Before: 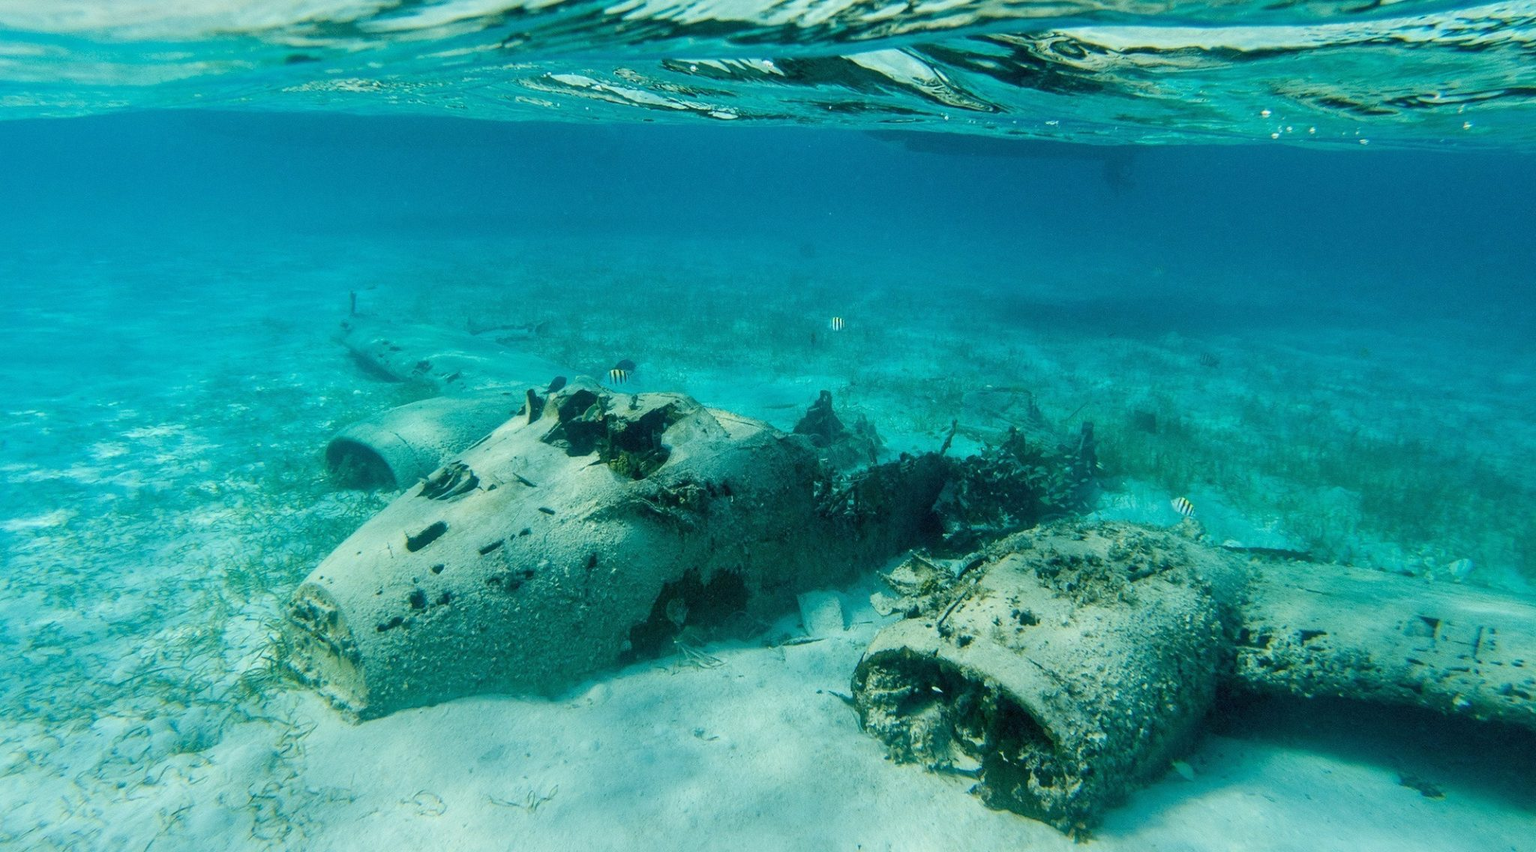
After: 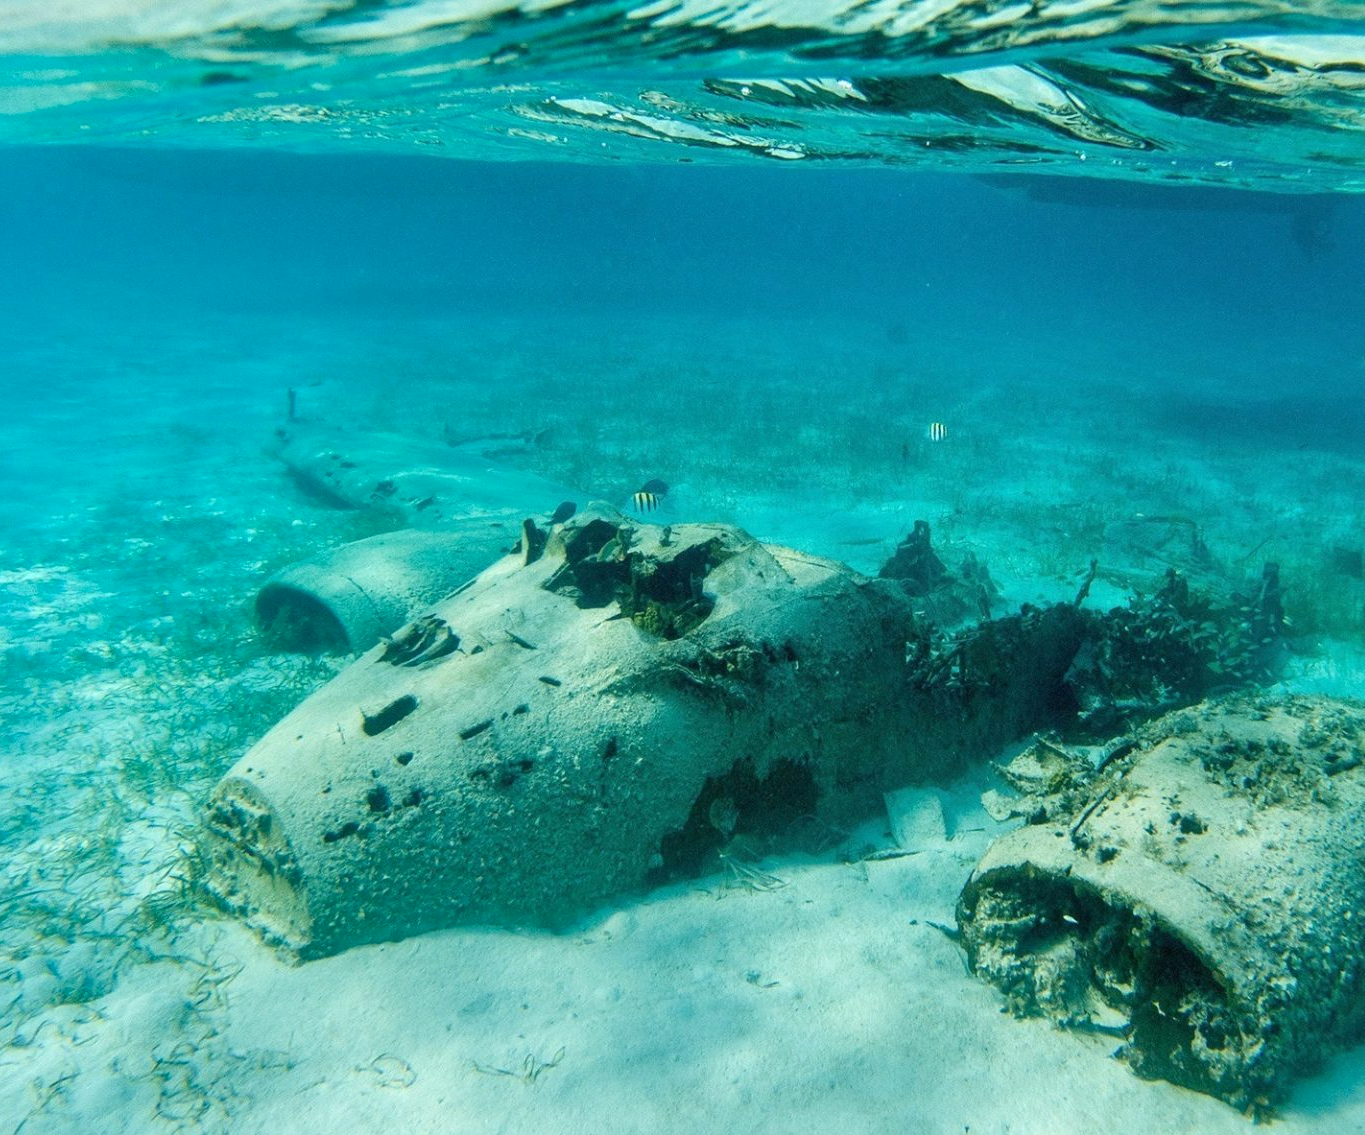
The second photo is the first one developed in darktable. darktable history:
shadows and highlights: radius 125.46, shadows 30.51, highlights -30.51, low approximation 0.01, soften with gaussian
crop and rotate: left 8.786%, right 24.548%
exposure: exposure 0.2 EV, compensate highlight preservation false
